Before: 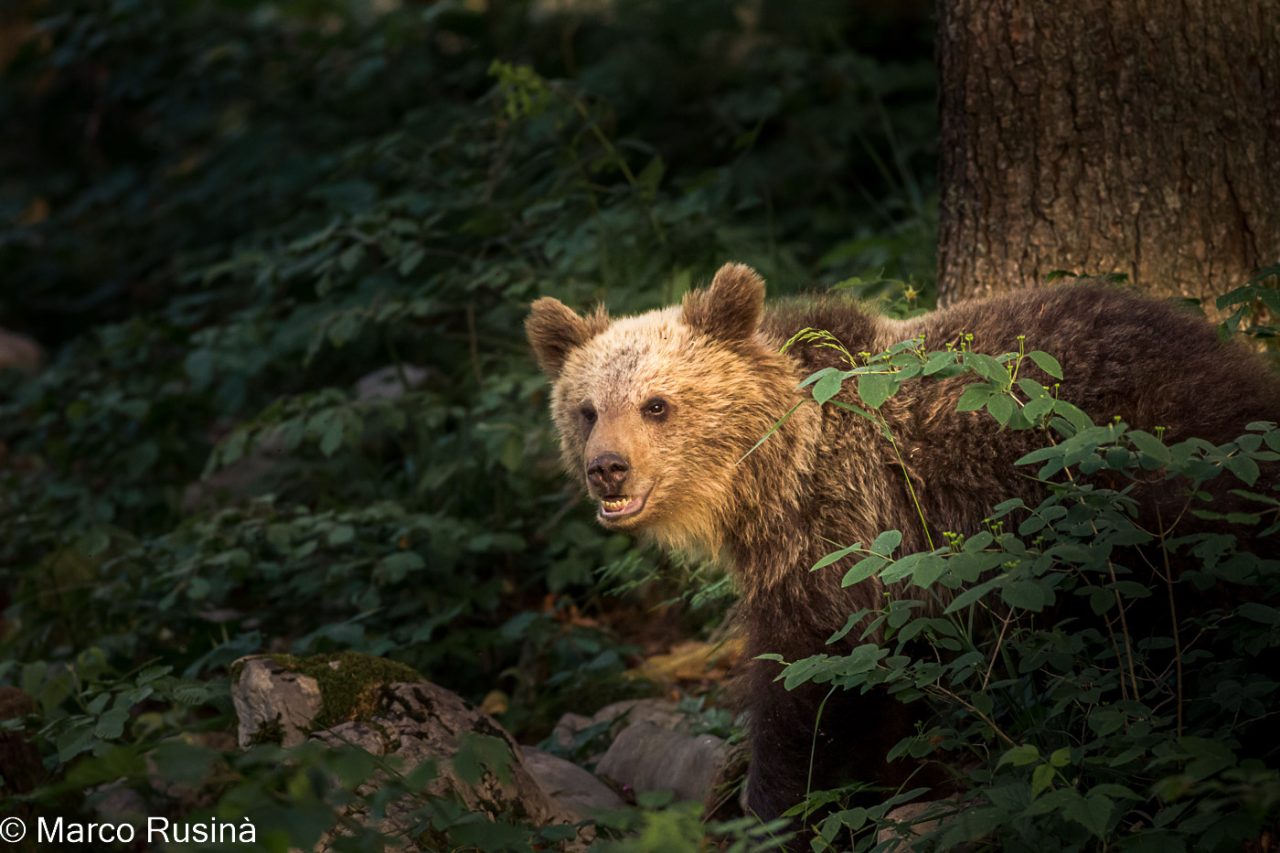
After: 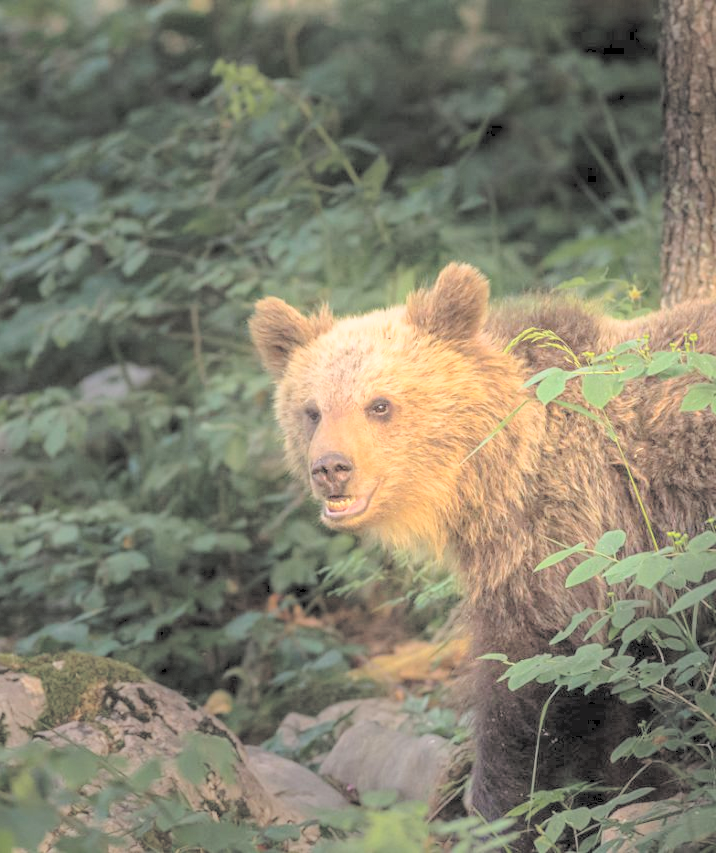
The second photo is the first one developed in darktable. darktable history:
contrast brightness saturation: brightness 0.986
crop: left 21.582%, right 22.474%
